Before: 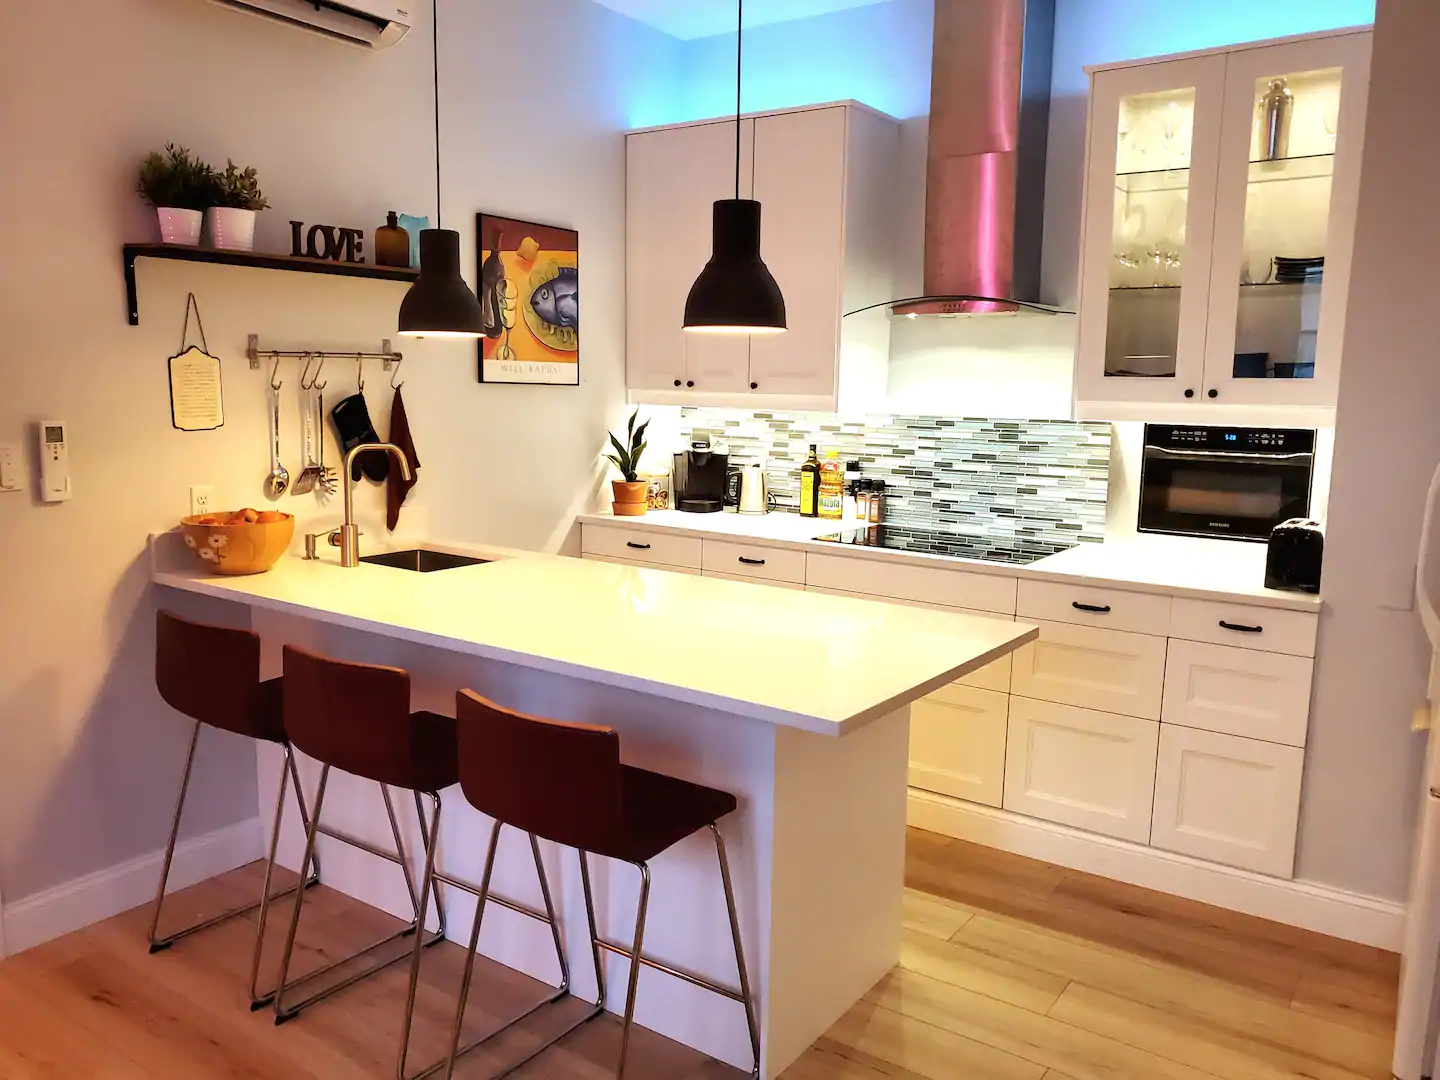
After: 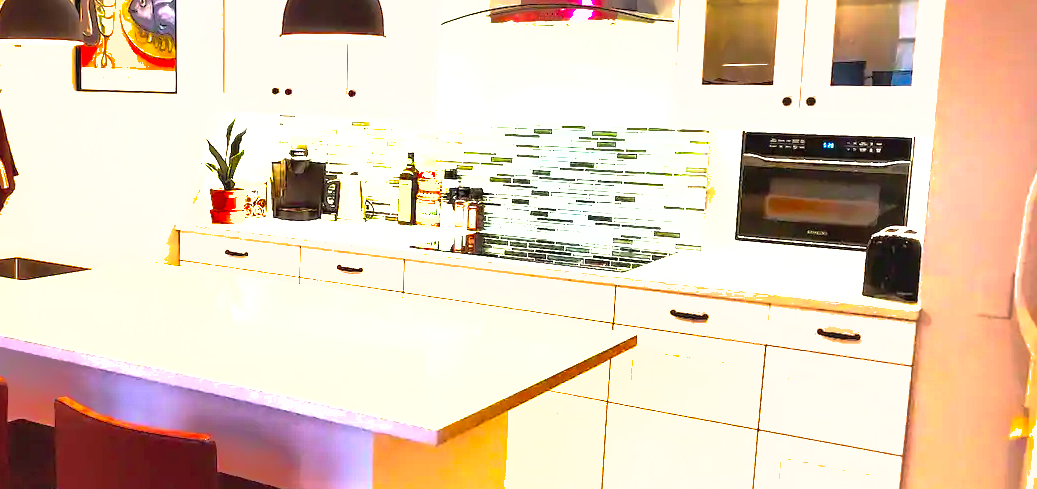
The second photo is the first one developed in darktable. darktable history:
crop and rotate: left 27.929%, top 27.125%, bottom 27.555%
shadows and highlights: shadows 25.72, highlights -70.09
exposure: black level correction 0, exposure 1.373 EV, compensate highlight preservation false
contrast brightness saturation: contrast 0.199, brightness 0.169, saturation 0.226
